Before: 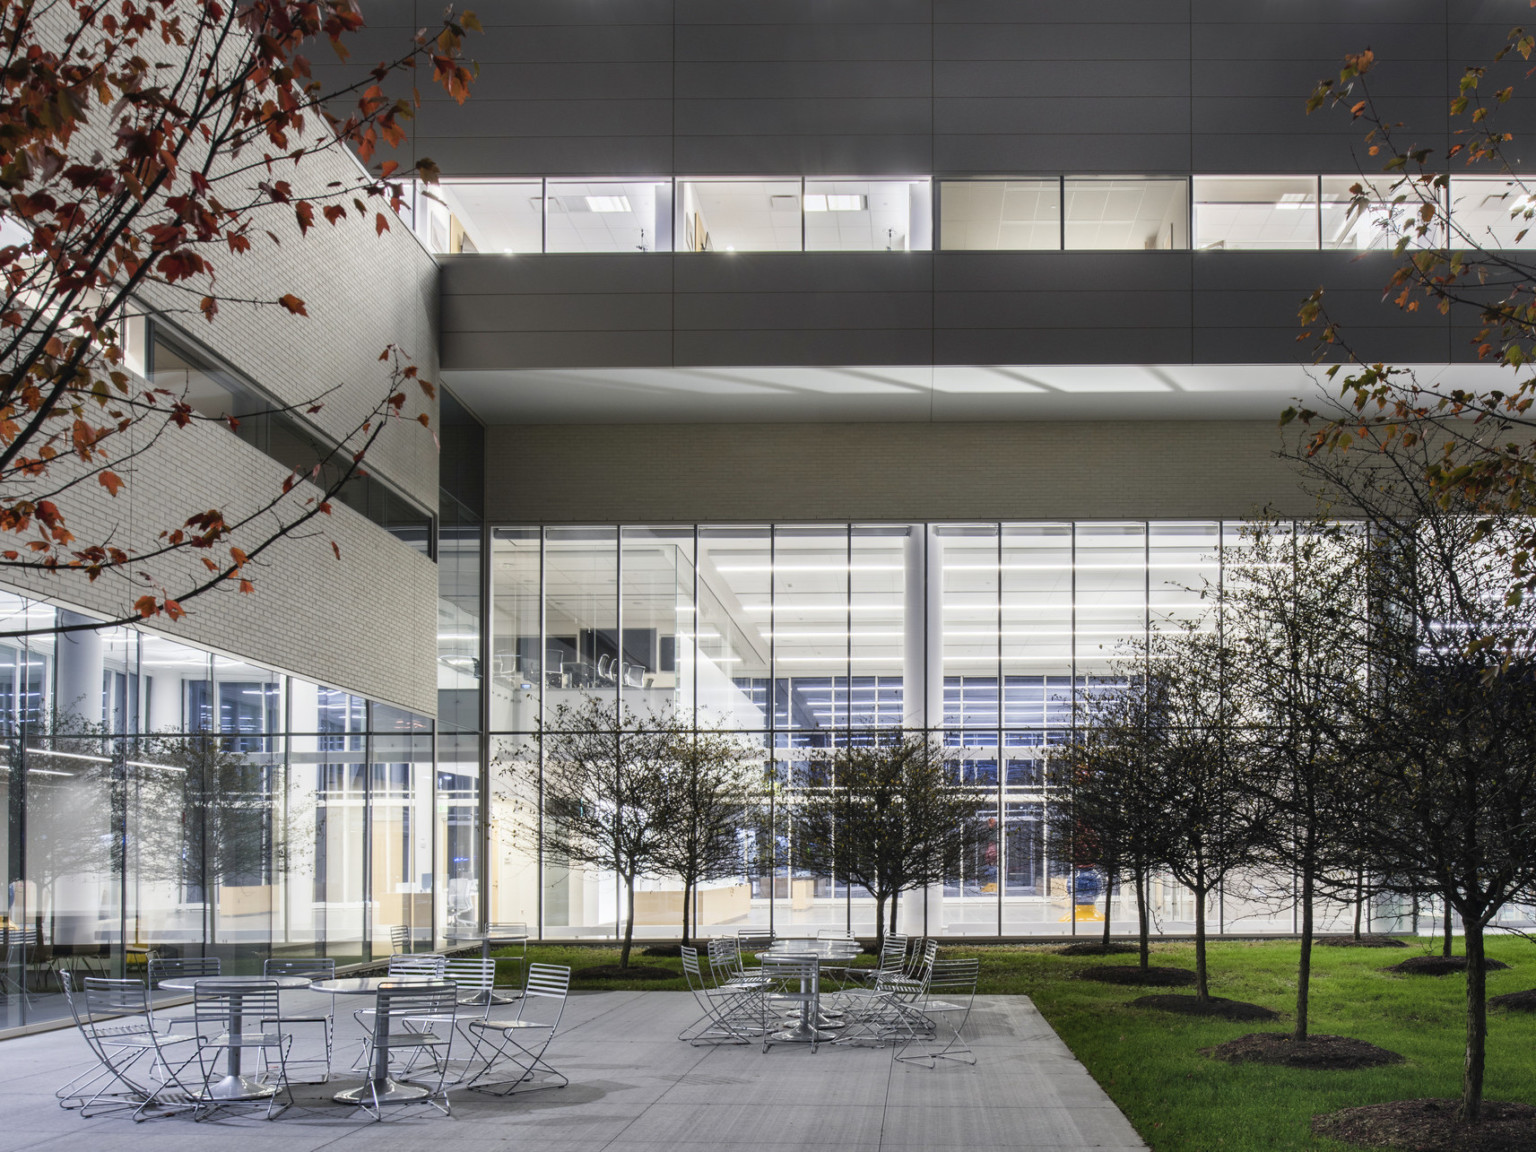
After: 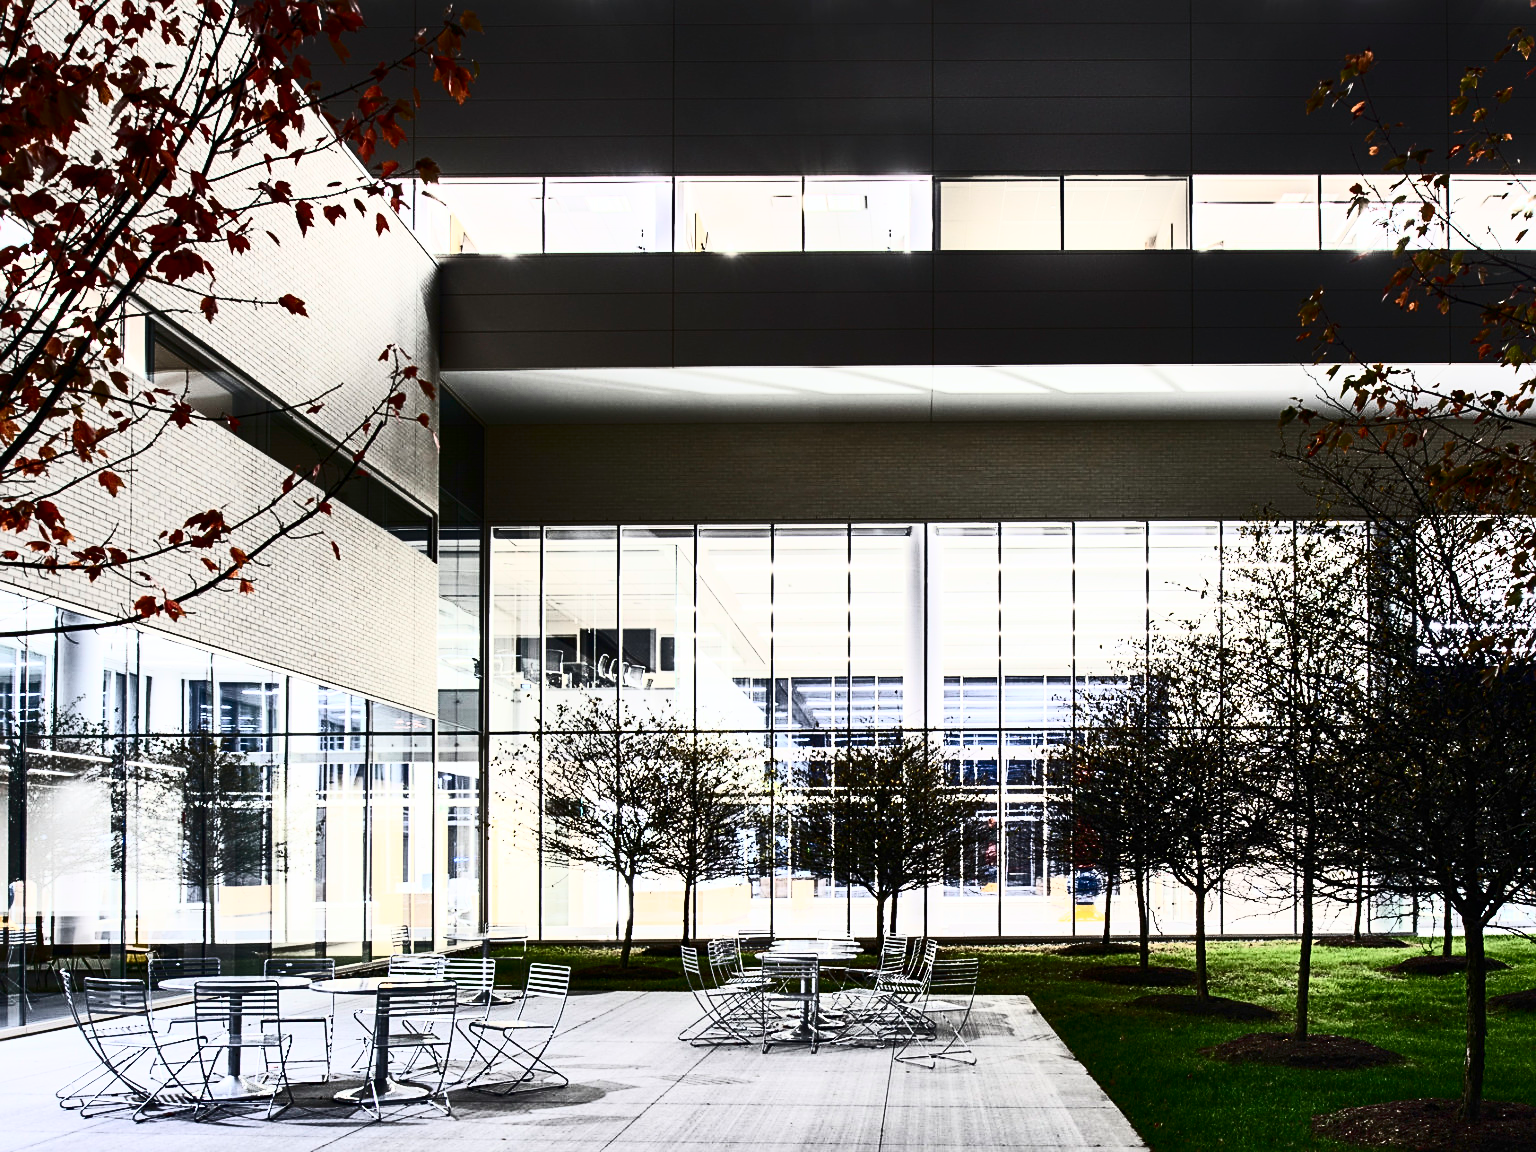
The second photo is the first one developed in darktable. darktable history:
contrast brightness saturation: contrast 0.93, brightness 0.2
sharpen: on, module defaults
